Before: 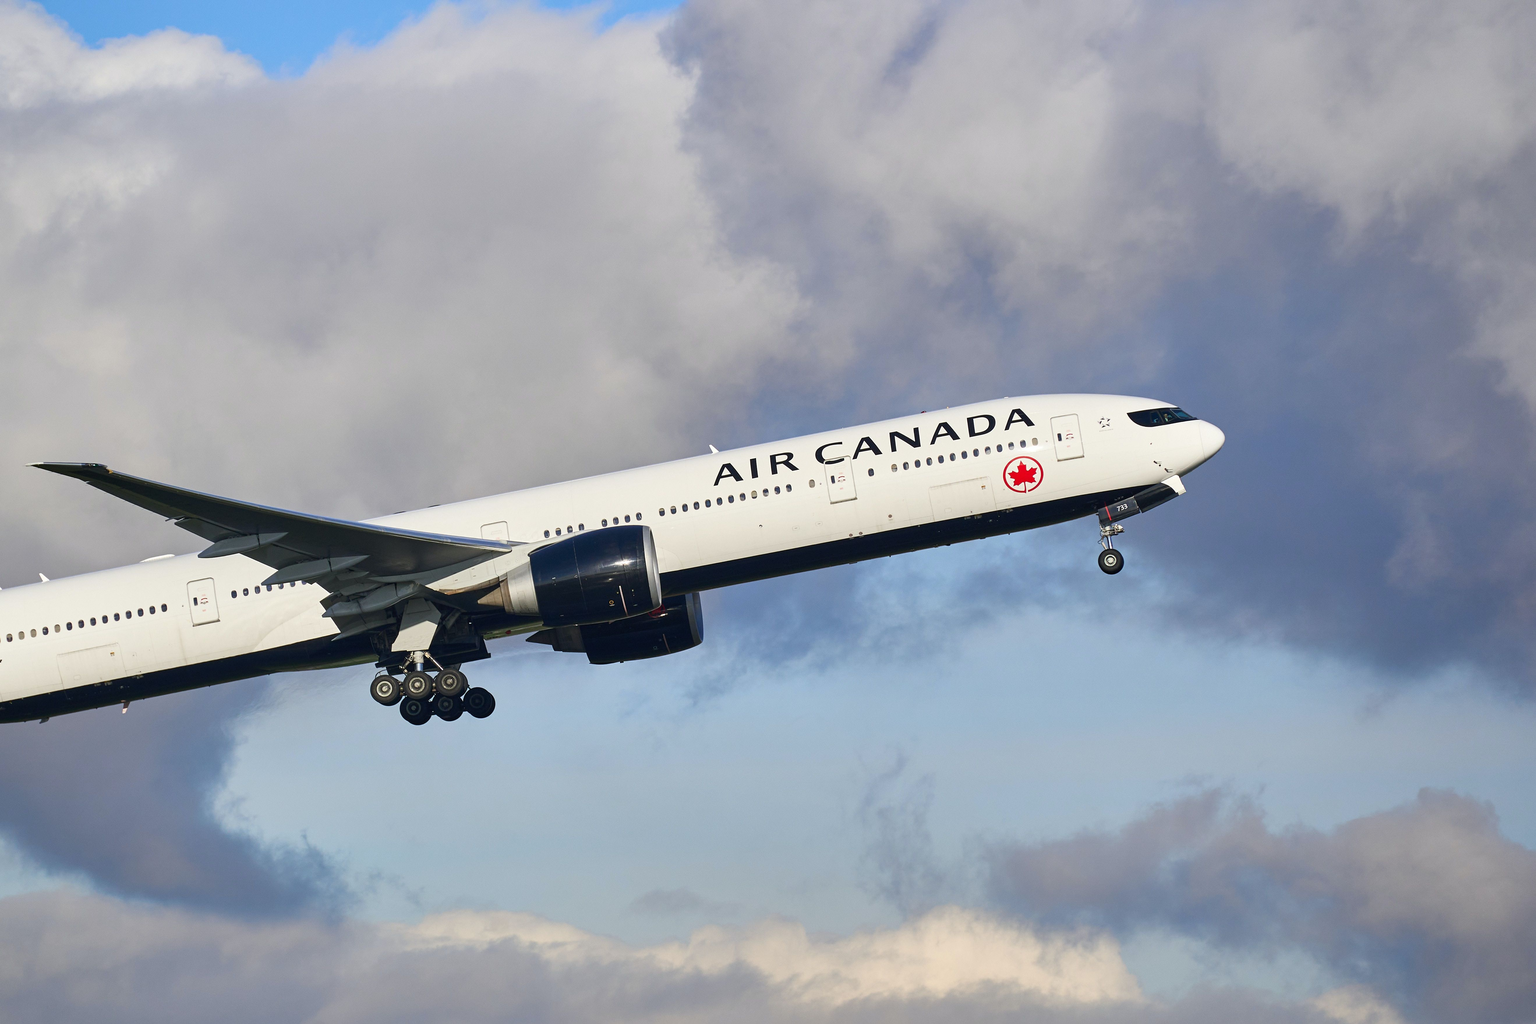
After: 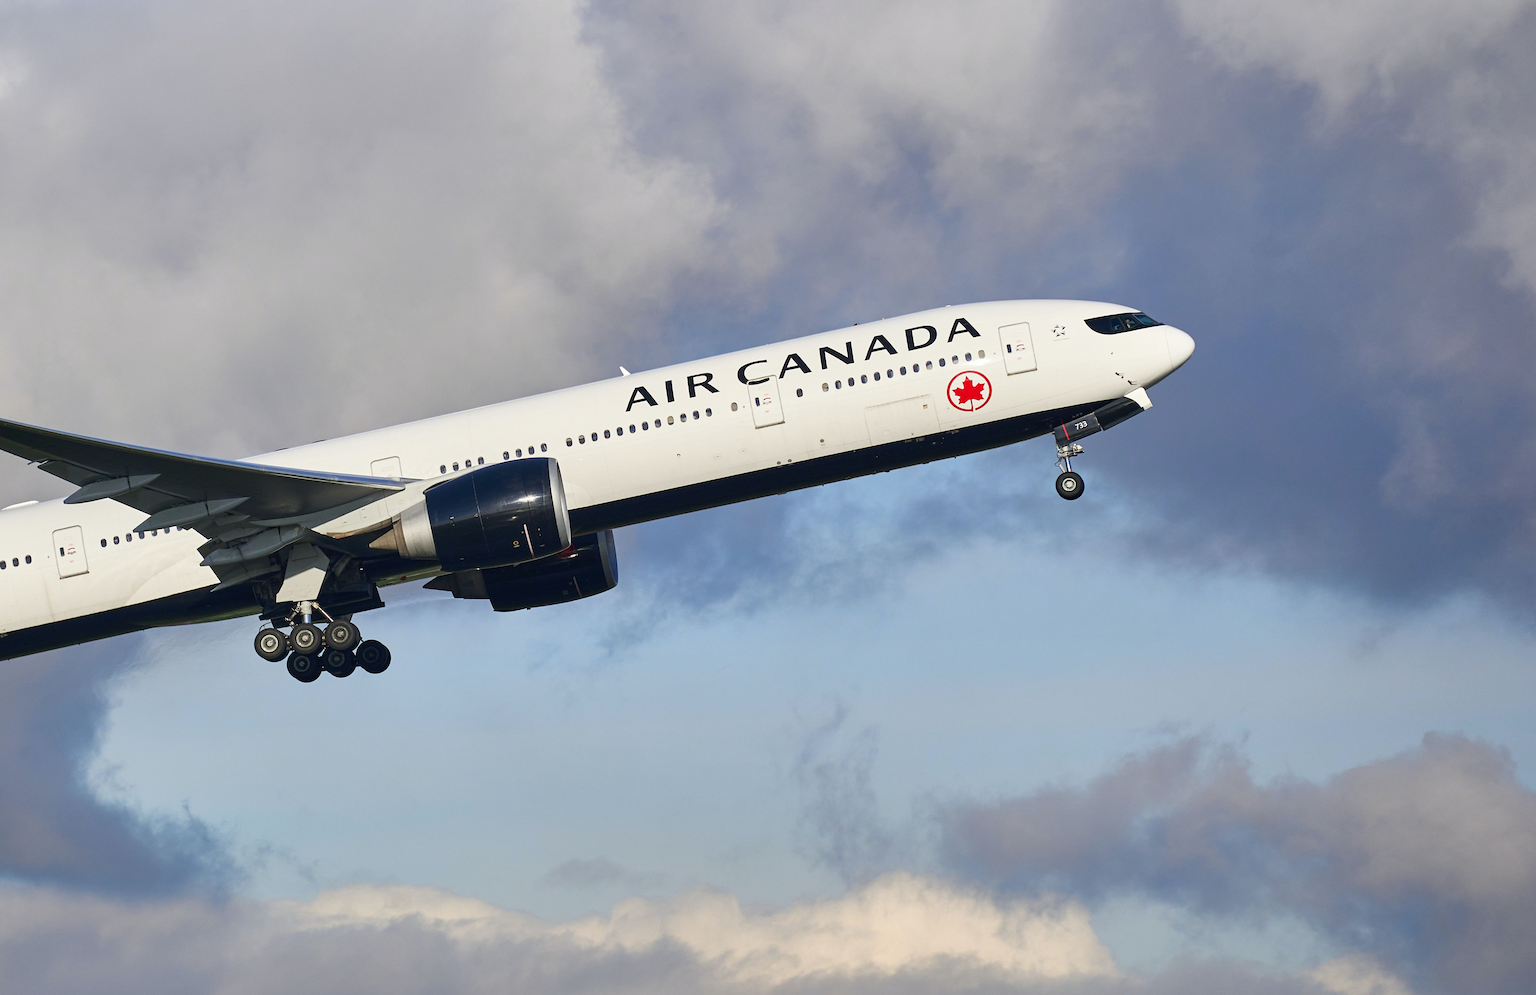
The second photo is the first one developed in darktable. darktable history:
crop and rotate: left 8.262%, top 9.226%
rotate and perspective: rotation -1.32°, lens shift (horizontal) -0.031, crop left 0.015, crop right 0.985, crop top 0.047, crop bottom 0.982
